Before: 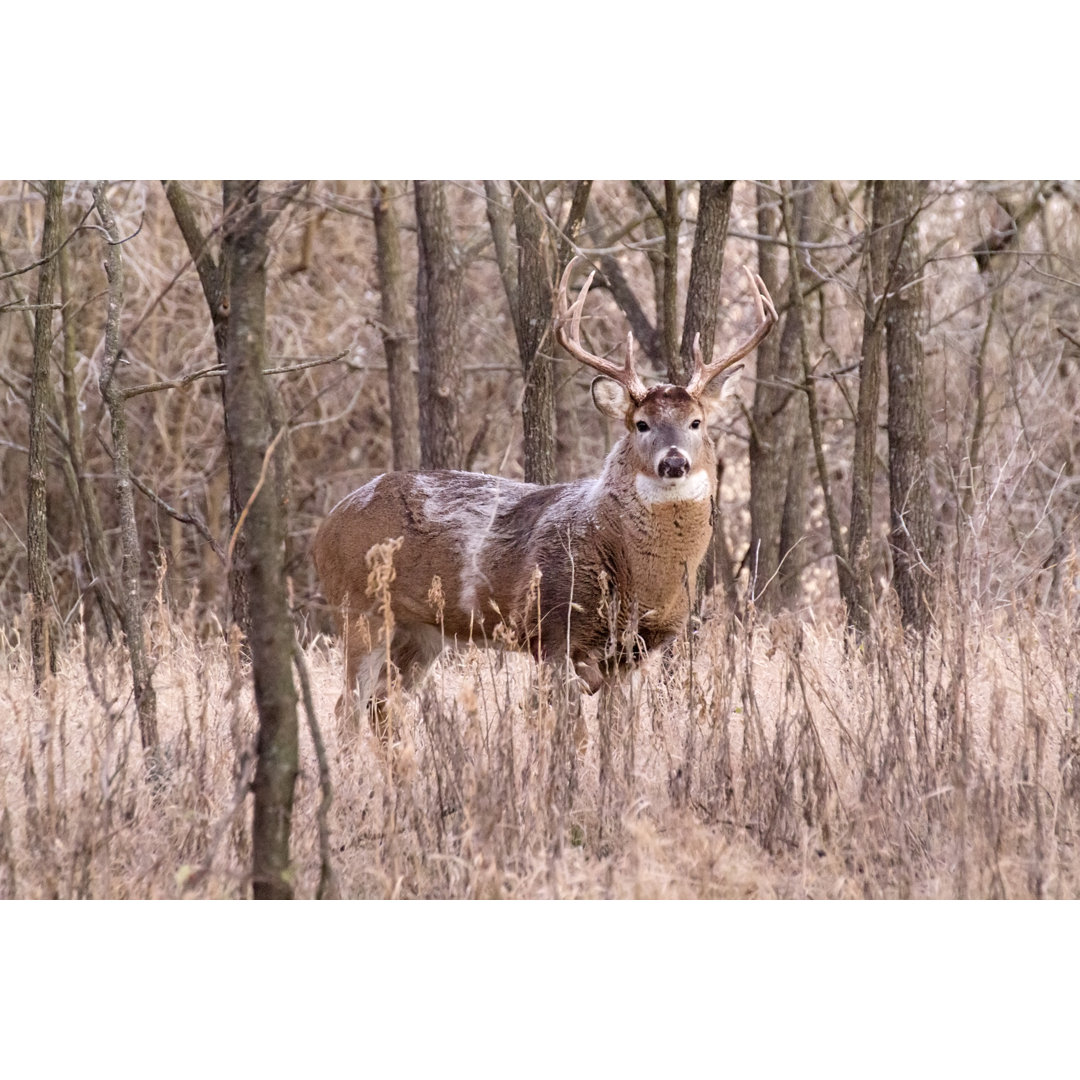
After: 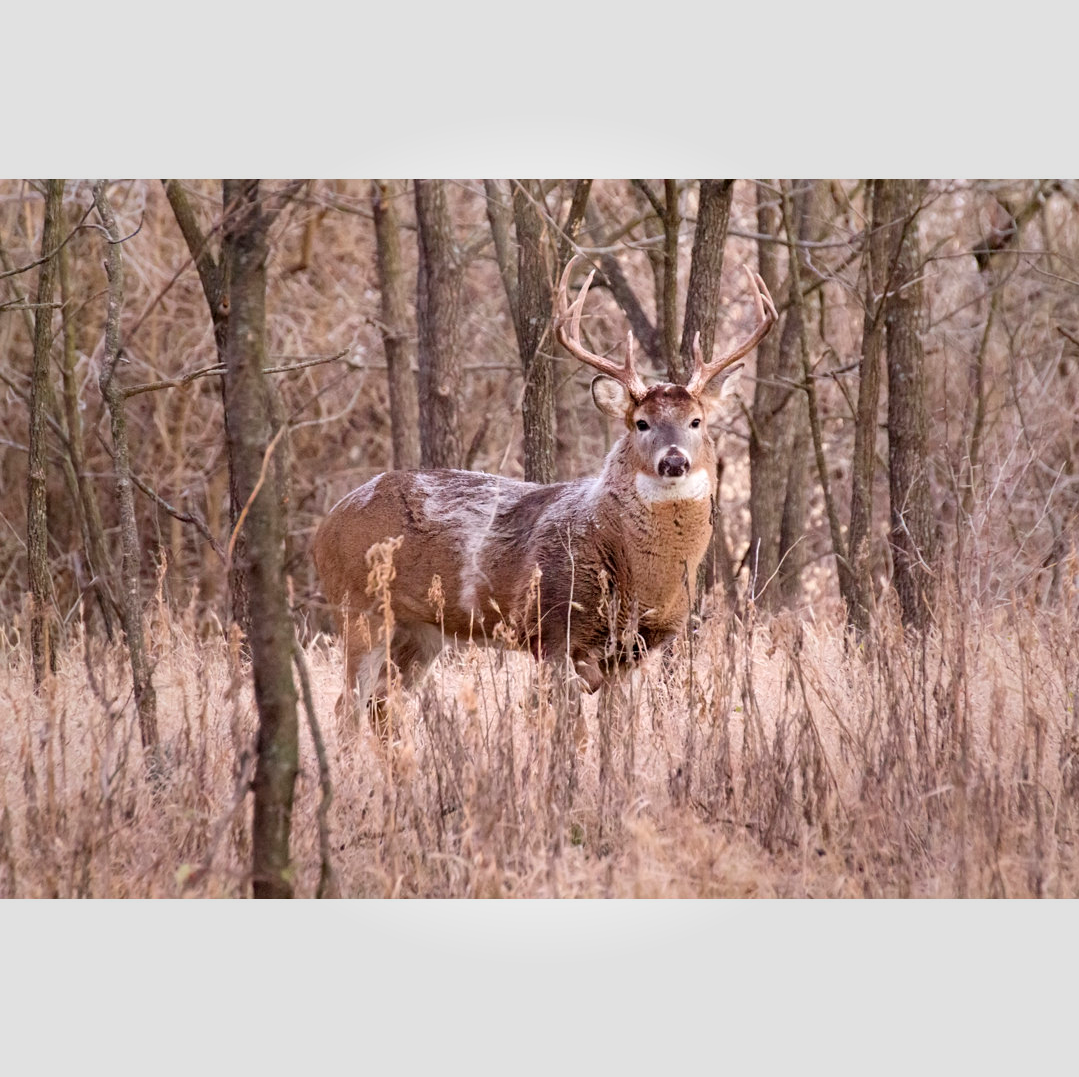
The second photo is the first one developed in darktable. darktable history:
vignetting: fall-off start 39.01%, fall-off radius 40.37%, brightness -0.248, saturation 0.151, unbound false
crop: top 0.176%, bottom 0.097%
